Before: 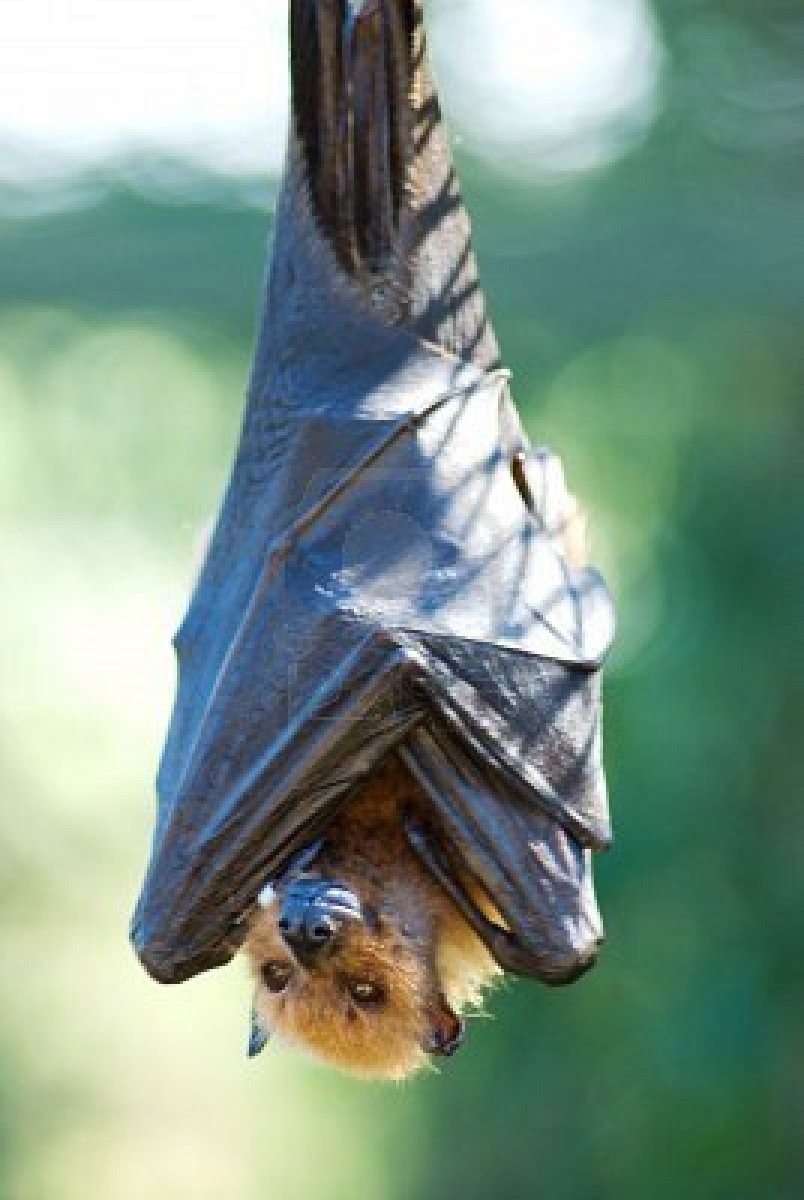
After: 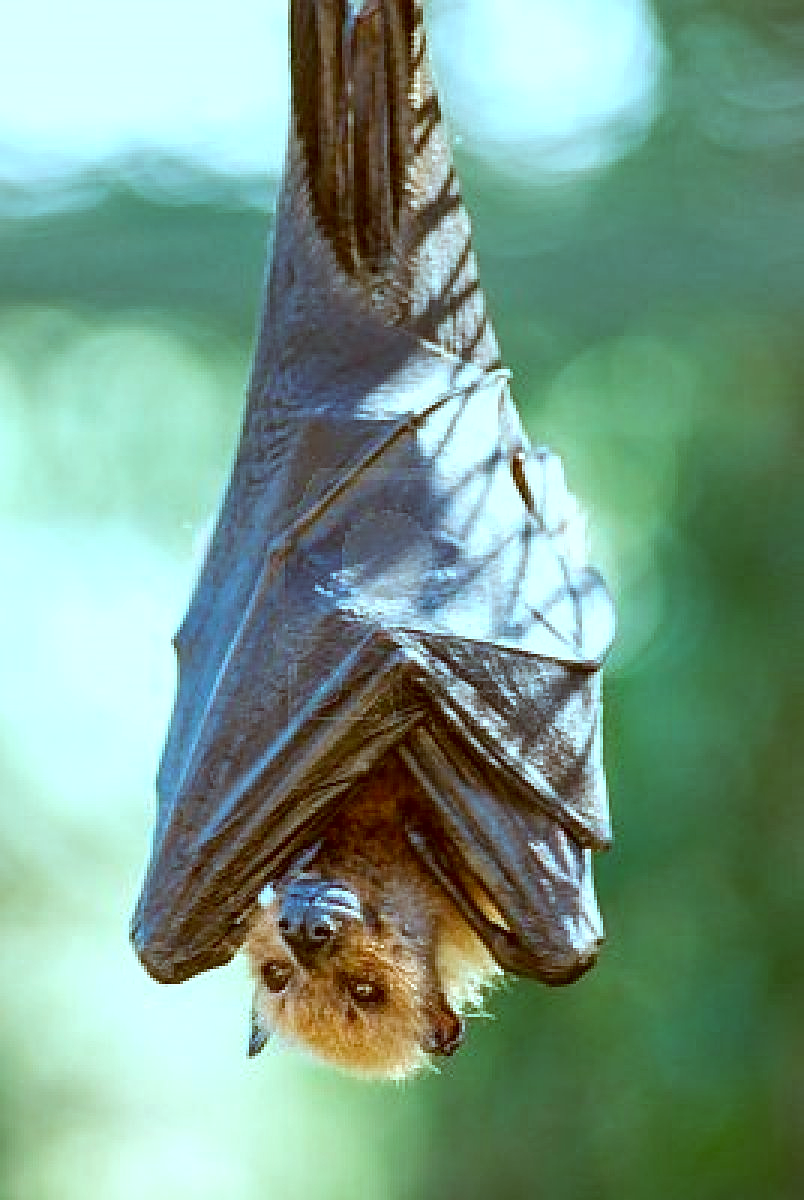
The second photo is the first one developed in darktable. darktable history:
exposure: exposure 0.128 EV, compensate highlight preservation false
tone equalizer: edges refinement/feathering 500, mask exposure compensation -1.57 EV, preserve details no
color correction: highlights a* -14.05, highlights b* -16.63, shadows a* 10.66, shadows b* 29.55
local contrast: on, module defaults
sharpen: on, module defaults
